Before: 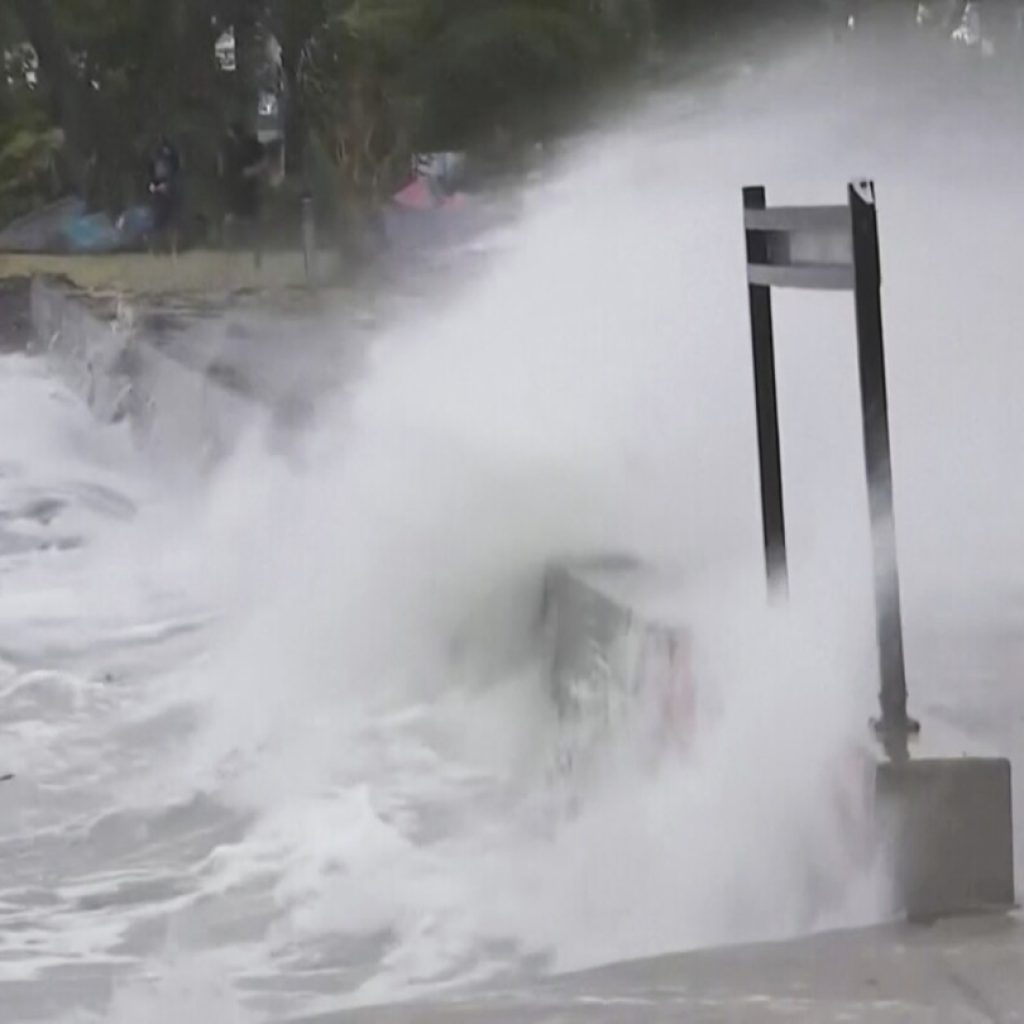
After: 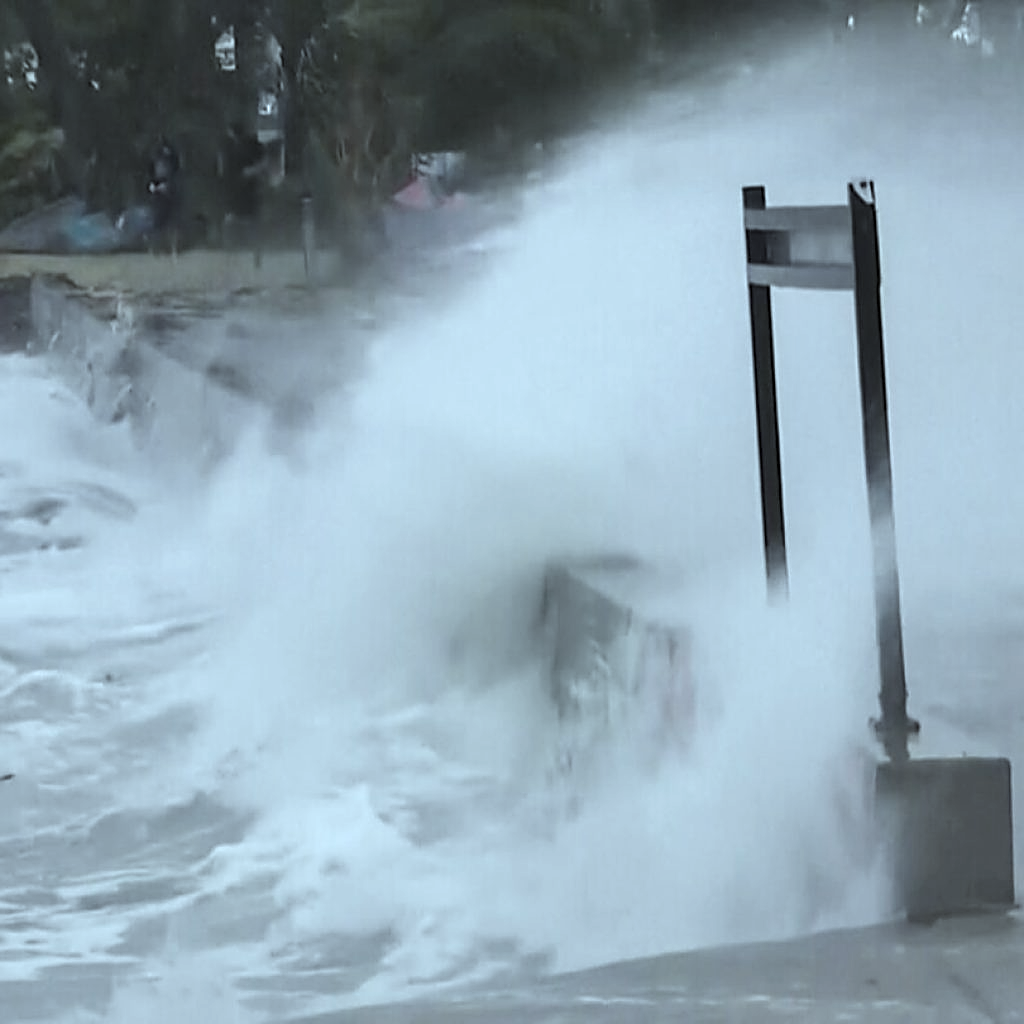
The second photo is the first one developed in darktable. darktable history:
sharpen: amount 0.59
local contrast: highlights 27%, shadows 77%, midtone range 0.745
color correction: highlights a* -13.07, highlights b* -17.61, saturation 0.698
